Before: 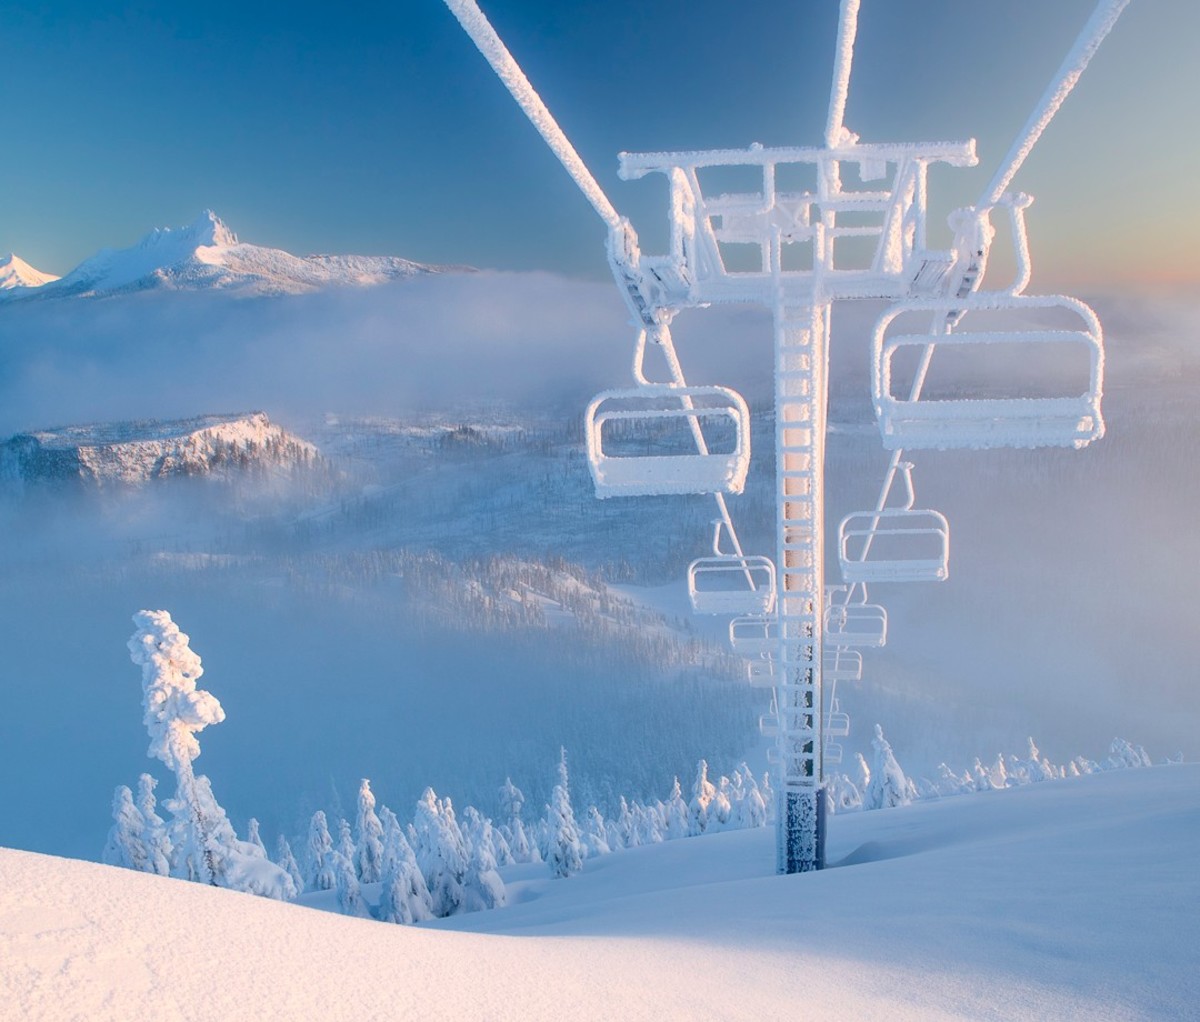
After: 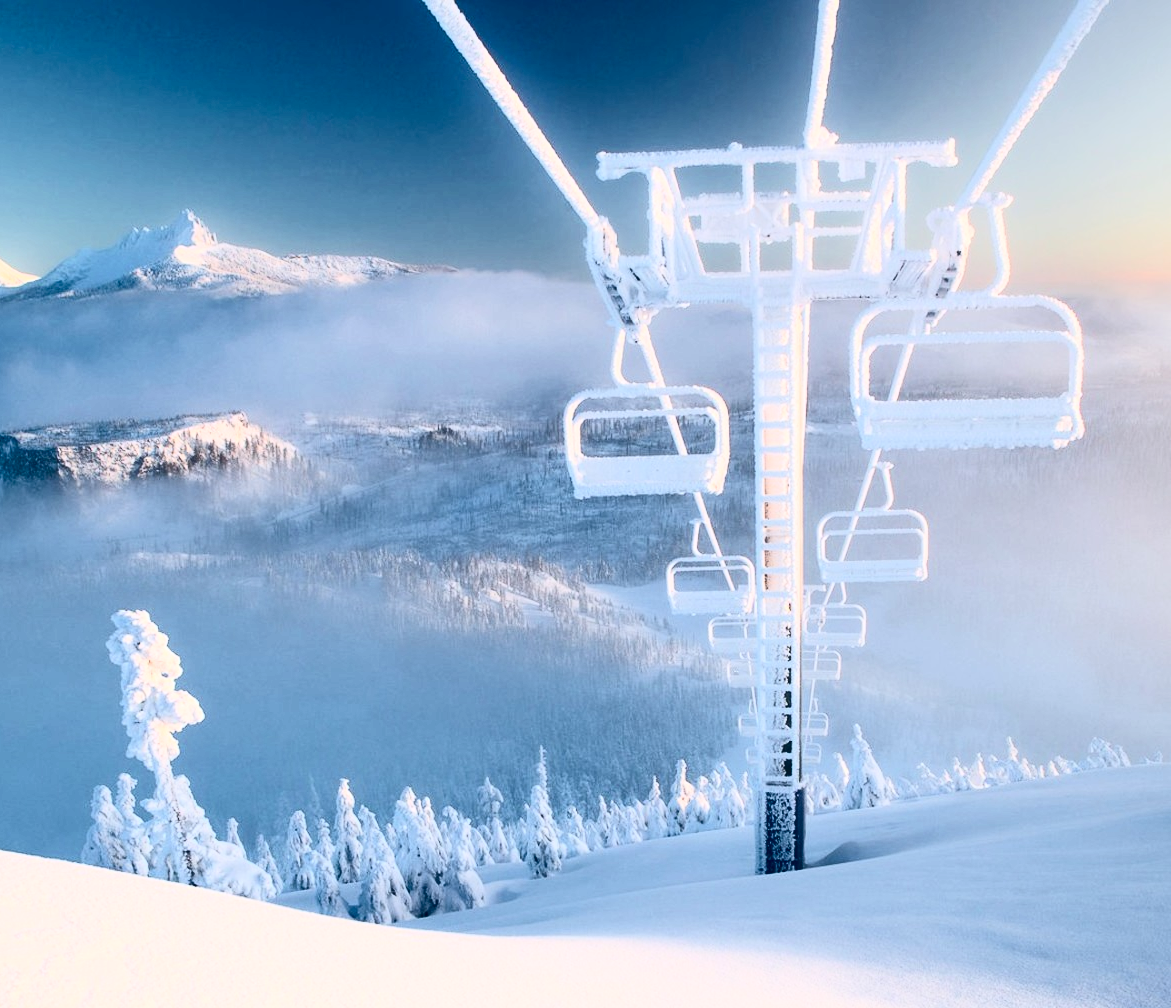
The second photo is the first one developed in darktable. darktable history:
color correction: saturation 1.1
crop and rotate: left 1.774%, right 0.633%, bottom 1.28%
contrast brightness saturation: contrast 0.5, saturation -0.1
